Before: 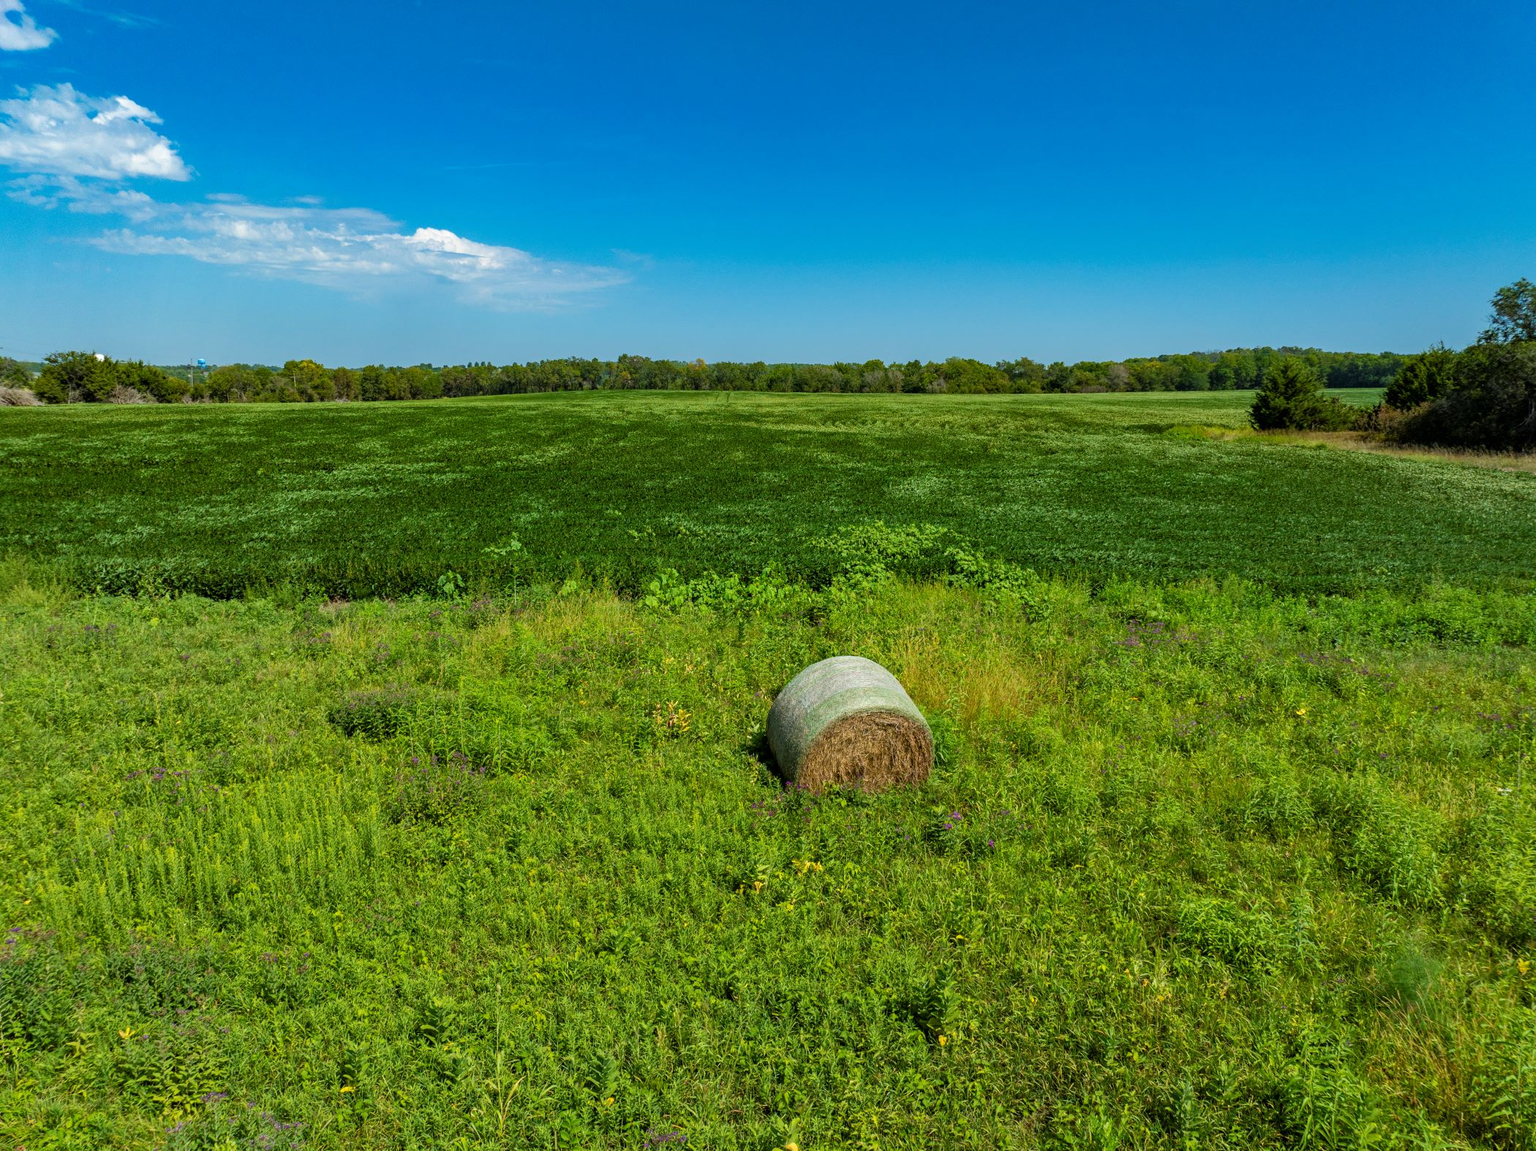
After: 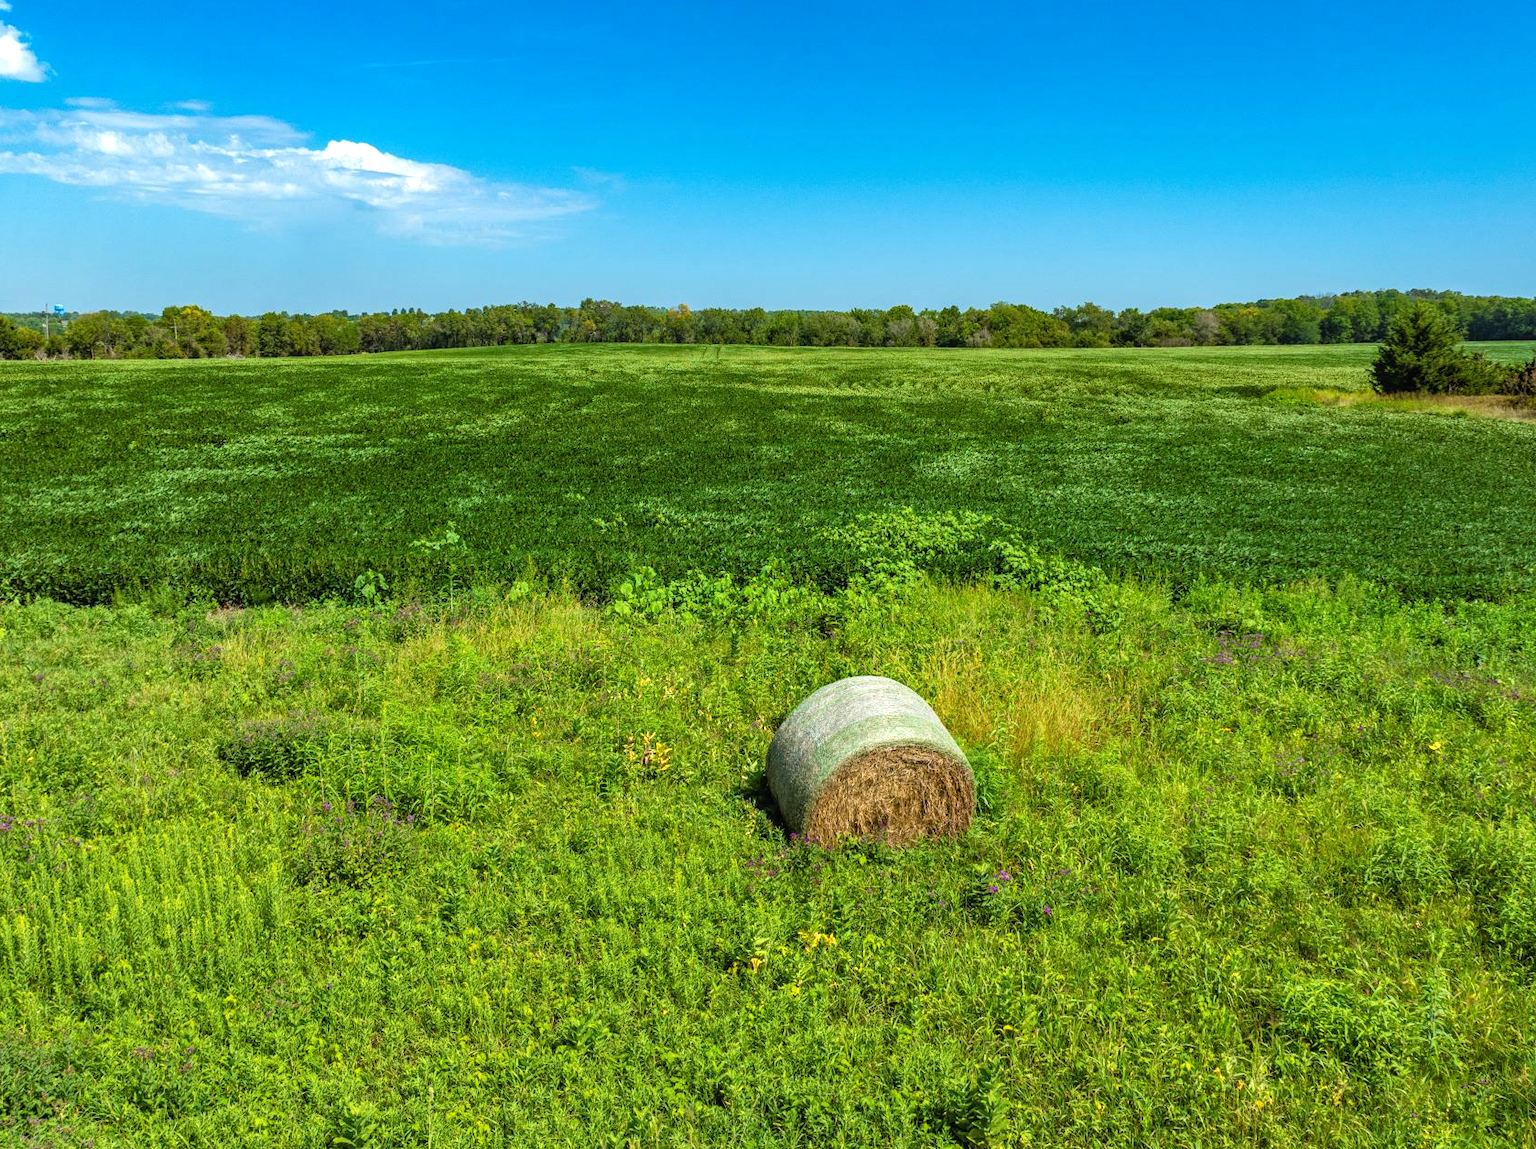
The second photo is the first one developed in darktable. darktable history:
crop and rotate: left 10.071%, top 10.071%, right 10.02%, bottom 10.02%
local contrast: detail 110%
exposure: exposure 0.507 EV, compensate highlight preservation false
